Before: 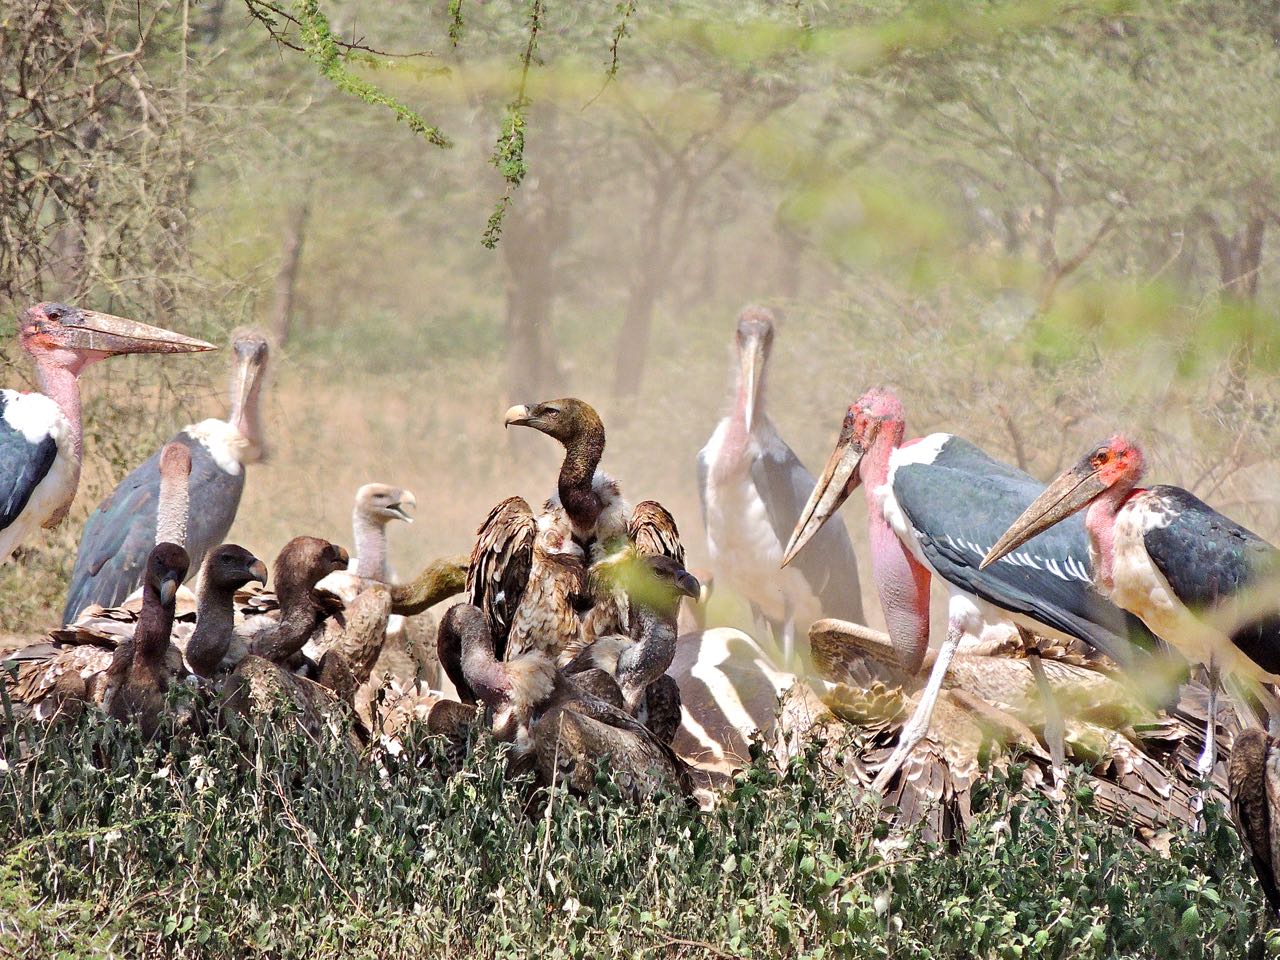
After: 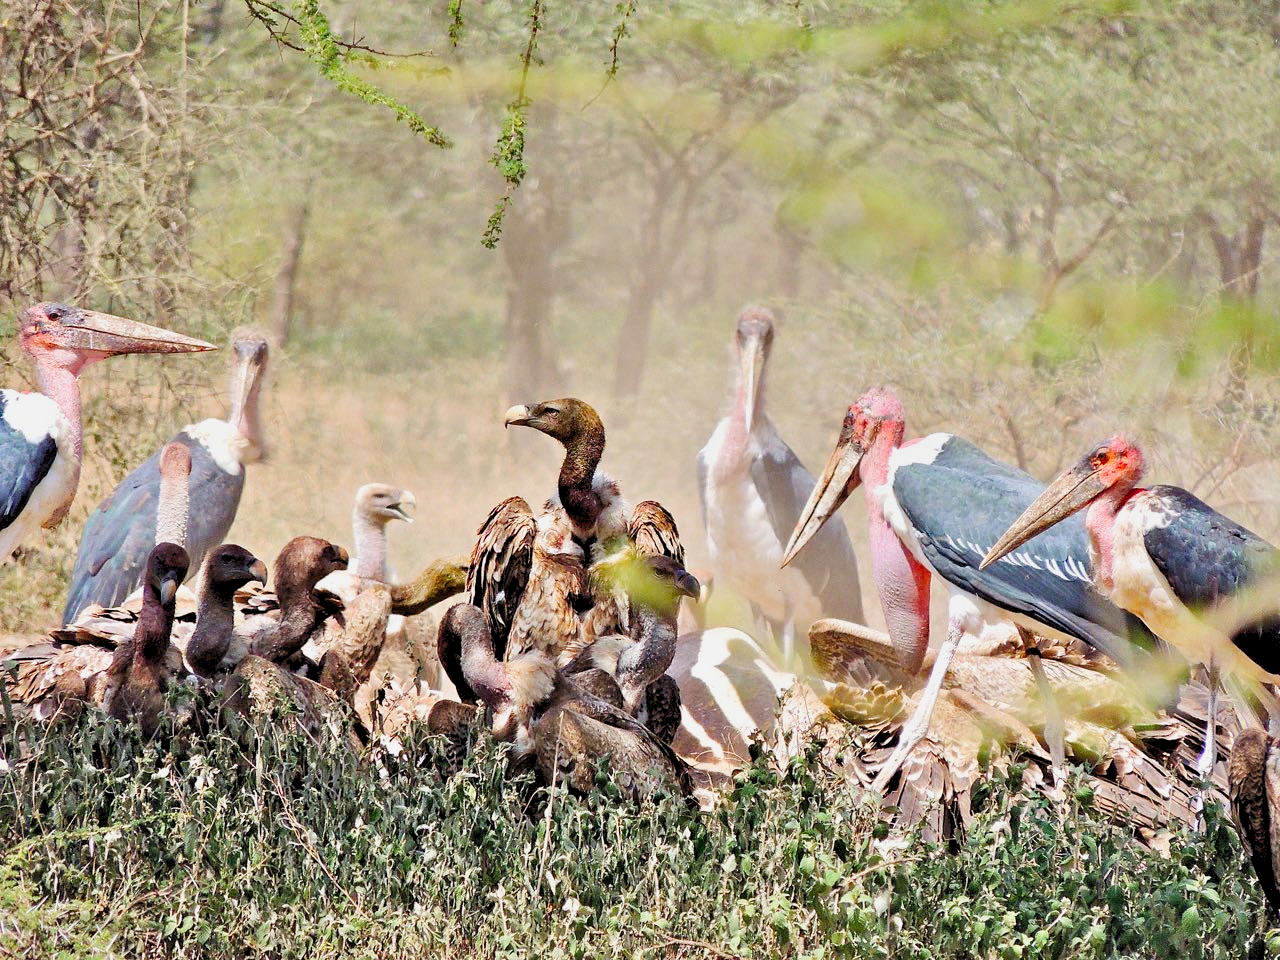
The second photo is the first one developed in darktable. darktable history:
exposure: exposure -0.403 EV, compensate exposure bias true, compensate highlight preservation false
shadows and highlights: low approximation 0.01, soften with gaussian
tone curve: curves: ch0 [(0, 0) (0.091, 0.074) (0.184, 0.168) (0.491, 0.519) (0.748, 0.765) (1, 0.919)]; ch1 [(0, 0) (0.179, 0.173) (0.322, 0.32) (0.424, 0.424) (0.502, 0.504) (0.56, 0.578) (0.631, 0.667) (0.777, 0.806) (1, 1)]; ch2 [(0, 0) (0.434, 0.447) (0.483, 0.487) (0.547, 0.564) (0.676, 0.673) (1, 1)], preserve colors none
levels: levels [0.044, 0.416, 0.908]
